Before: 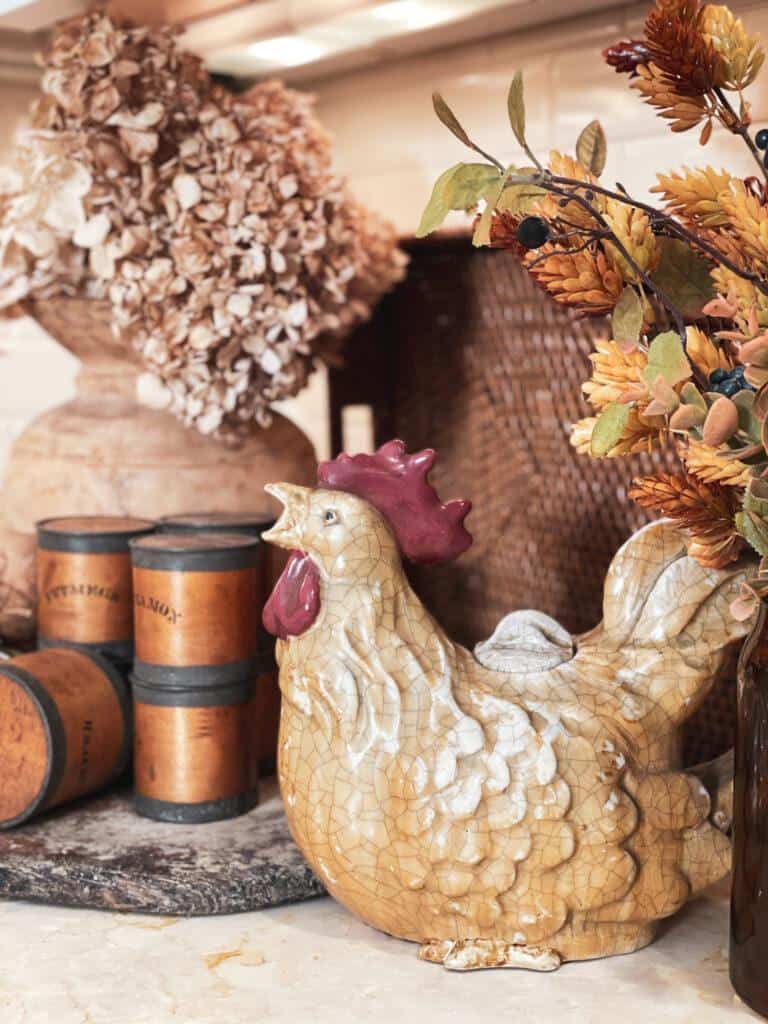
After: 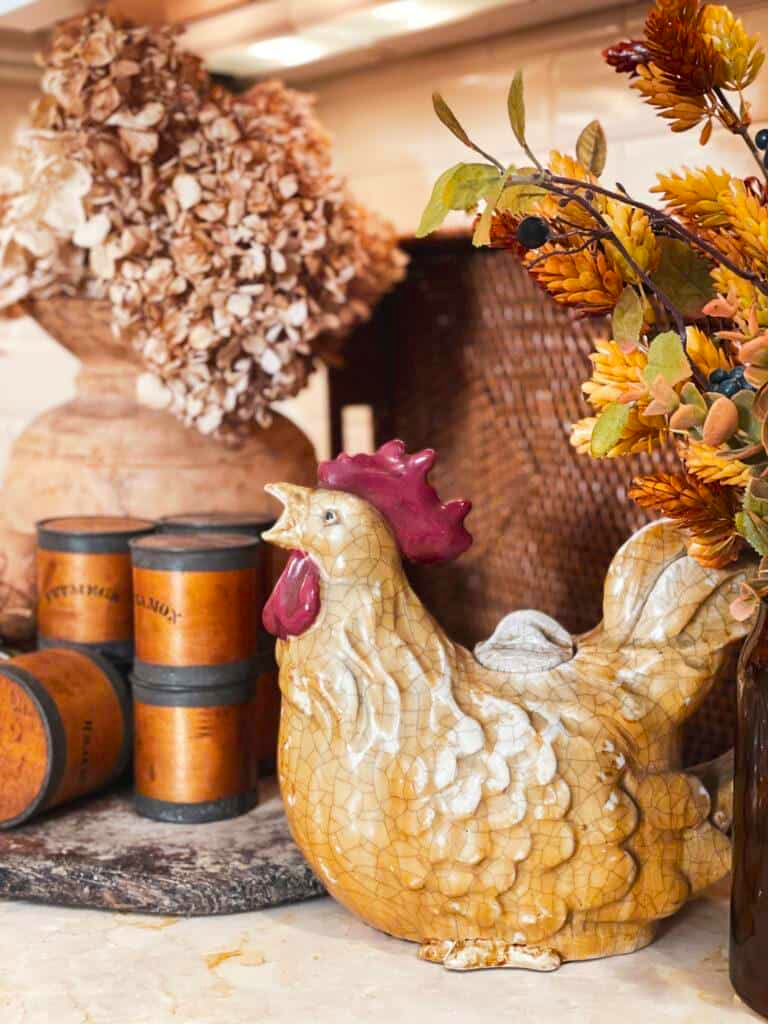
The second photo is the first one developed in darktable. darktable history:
color balance rgb: perceptual saturation grading › global saturation 40.127%
